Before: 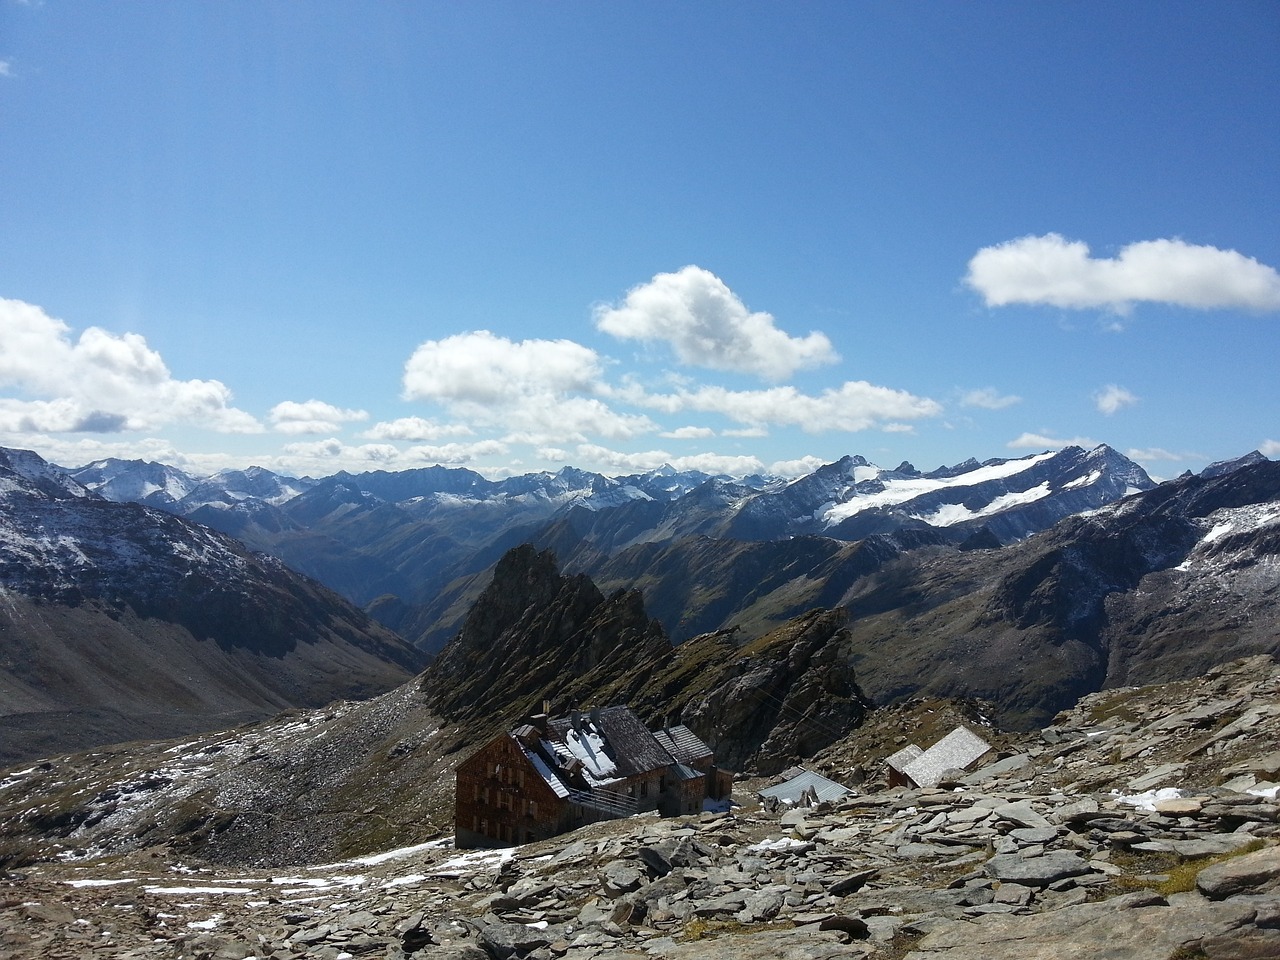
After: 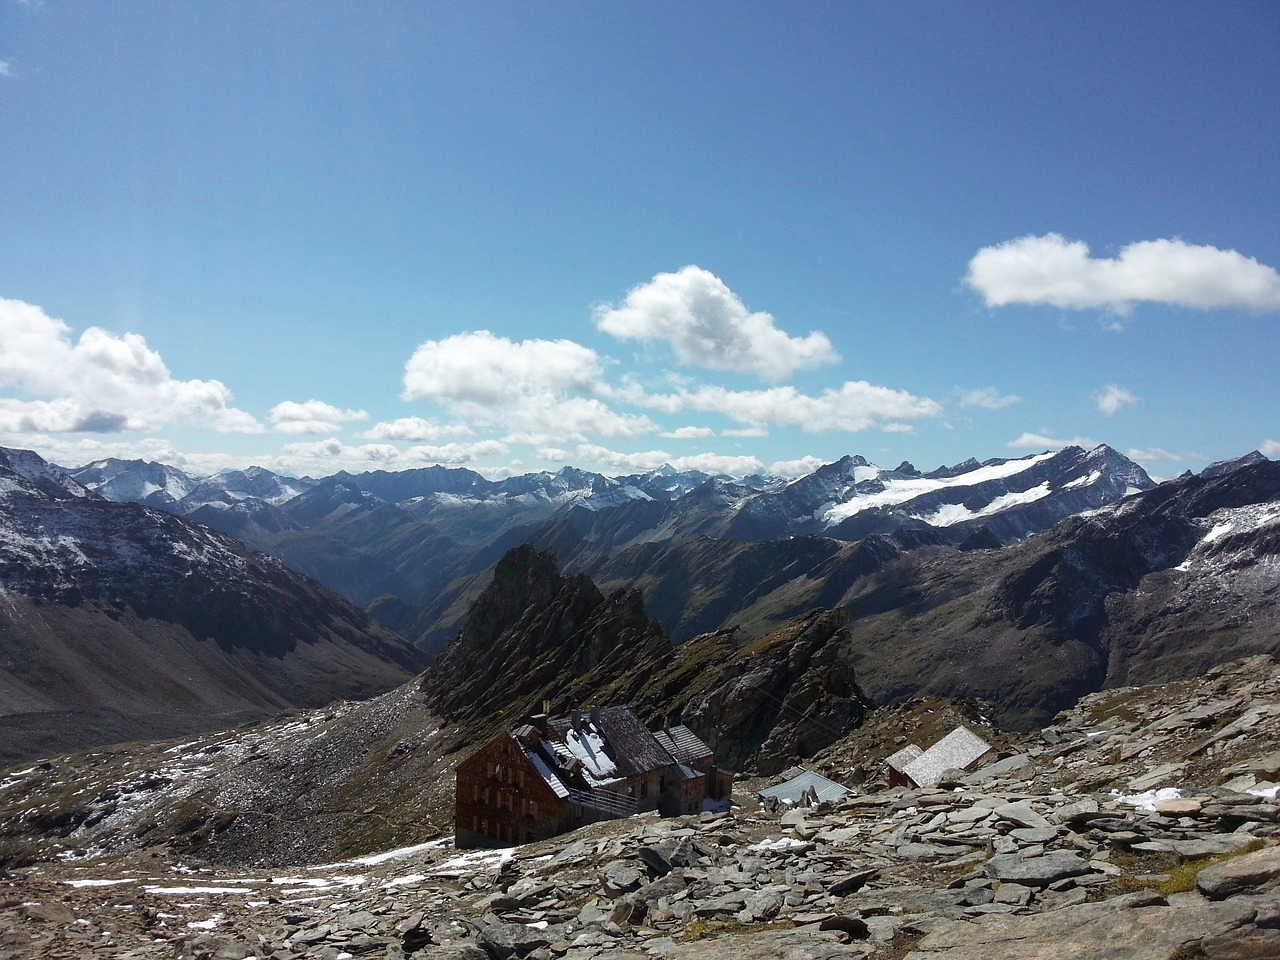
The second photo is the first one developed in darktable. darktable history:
tone curve: curves: ch0 [(0, 0) (0.253, 0.237) (1, 1)]; ch1 [(0, 0) (0.411, 0.385) (0.502, 0.506) (0.557, 0.565) (0.66, 0.683) (1, 1)]; ch2 [(0, 0) (0.394, 0.413) (0.5, 0.5) (1, 1)], color space Lab, independent channels, preserve colors none
